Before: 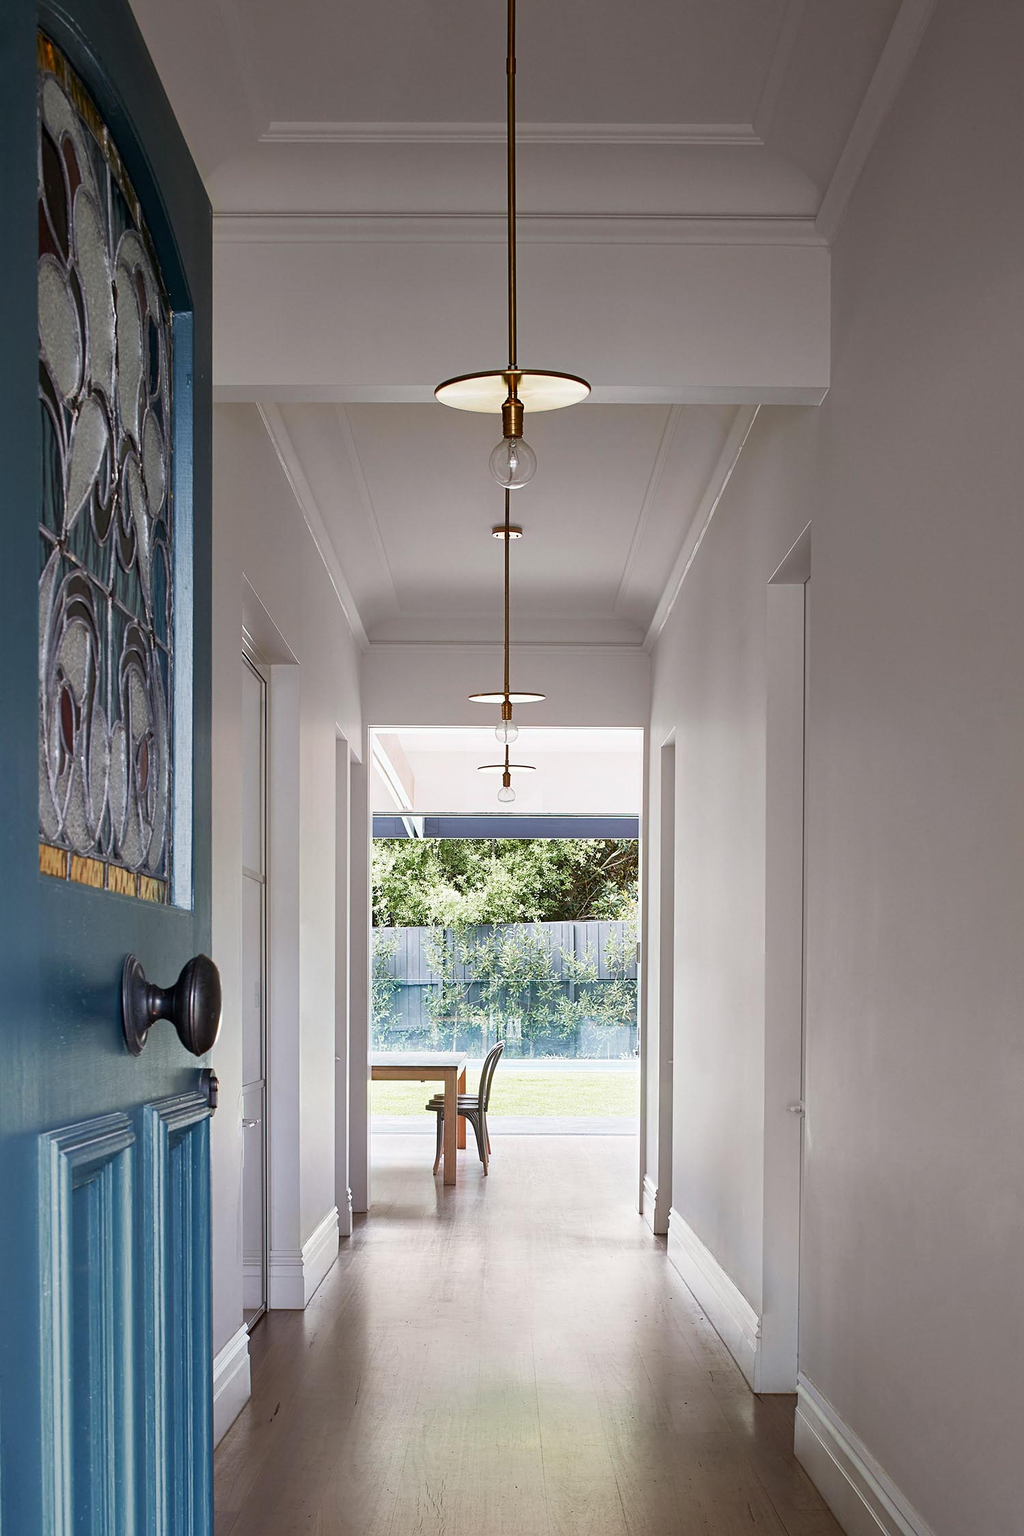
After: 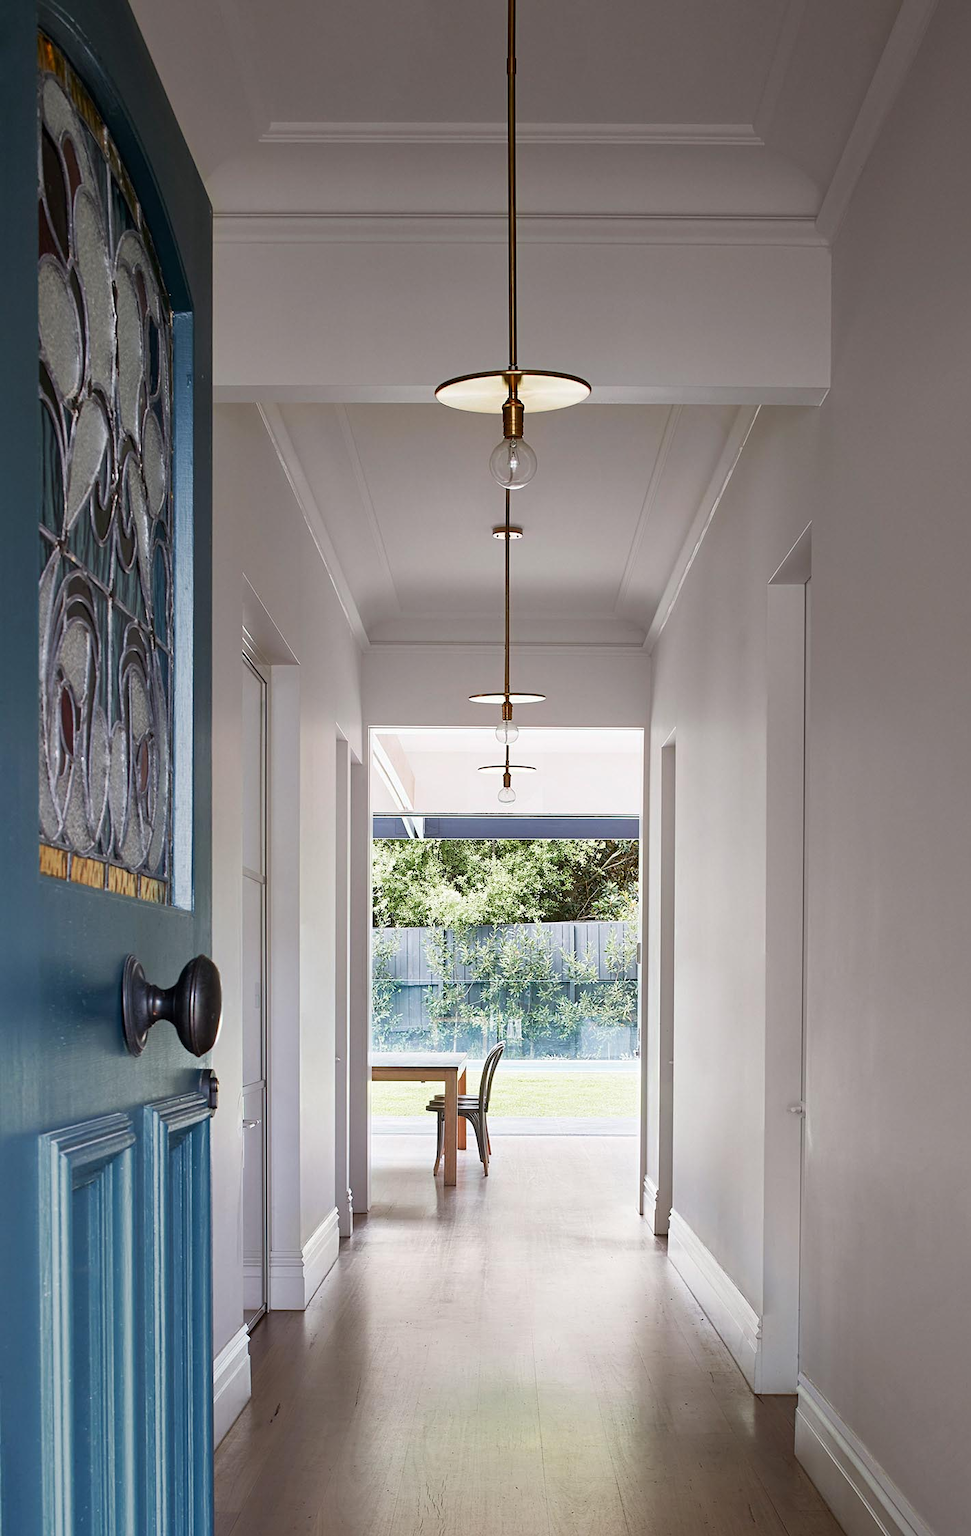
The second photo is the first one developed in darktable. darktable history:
crop and rotate: left 0%, right 5.088%
